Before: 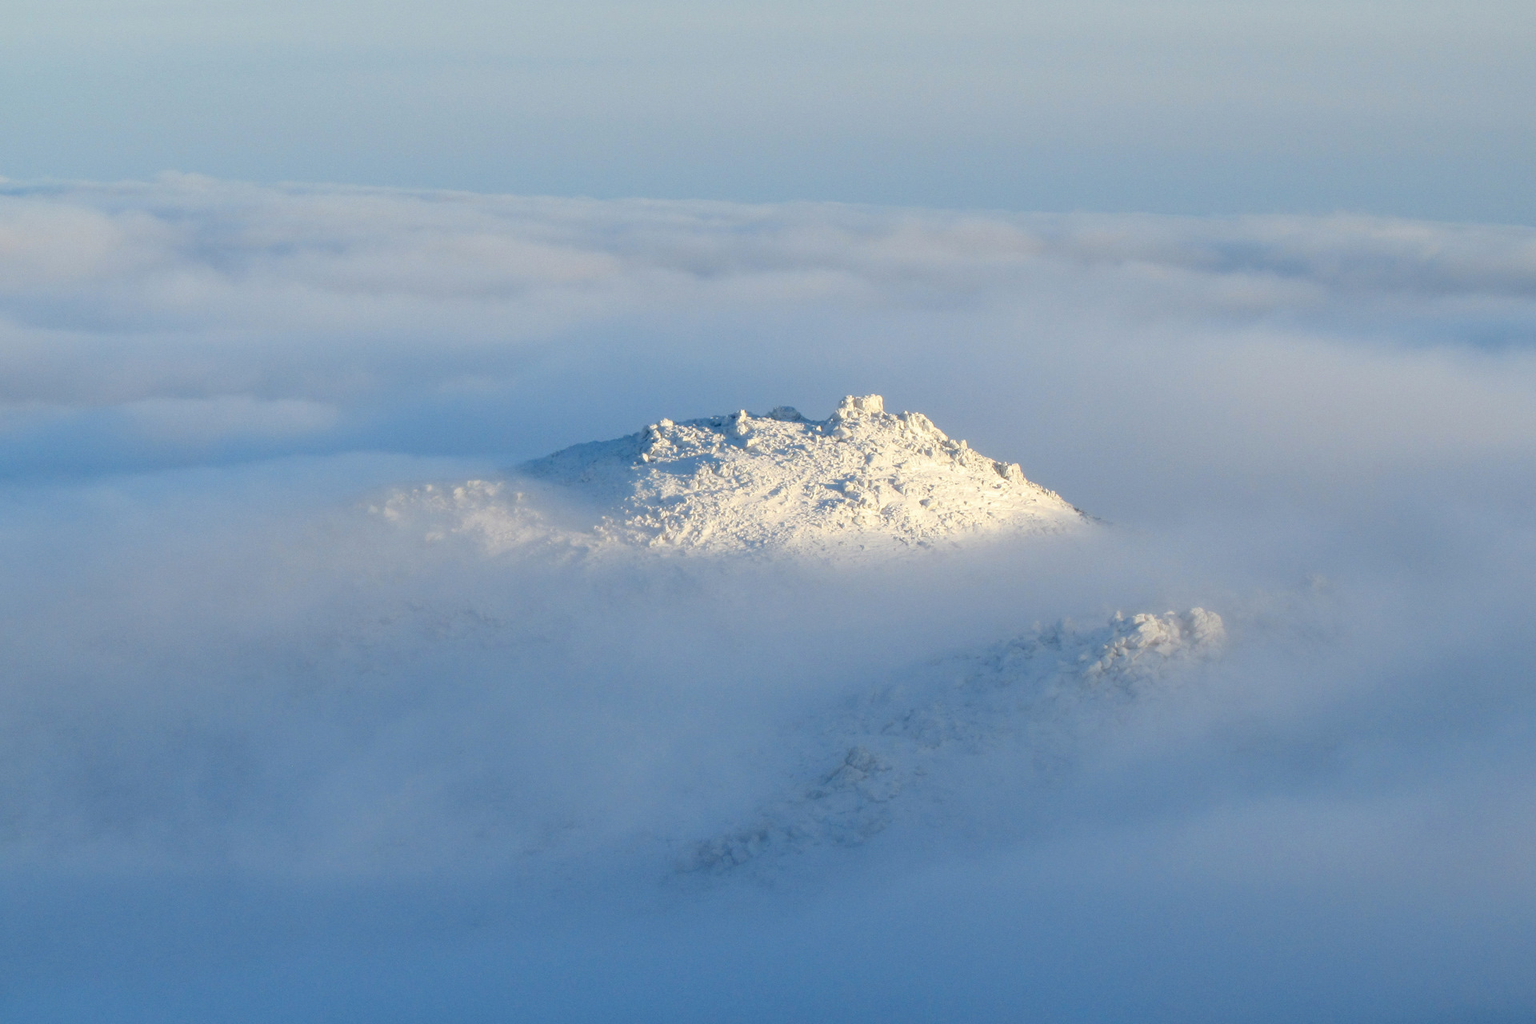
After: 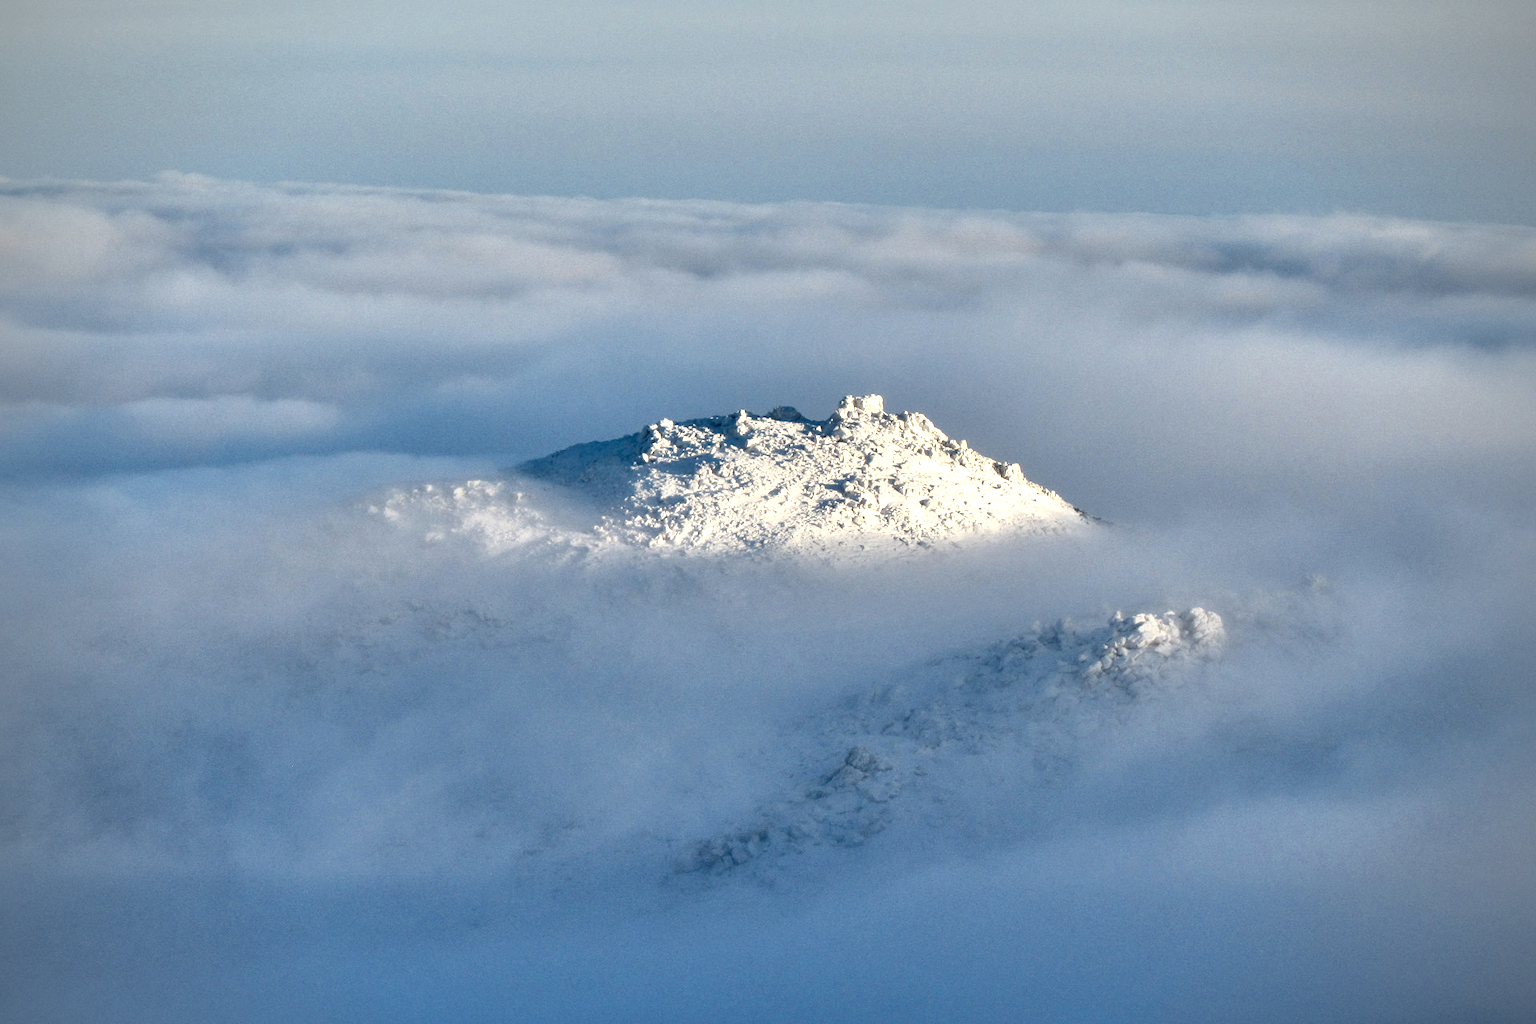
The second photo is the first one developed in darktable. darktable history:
local contrast: mode bilateral grid, contrast 43, coarseness 70, detail 214%, midtone range 0.2
vignetting: fall-off radius 60.88%
